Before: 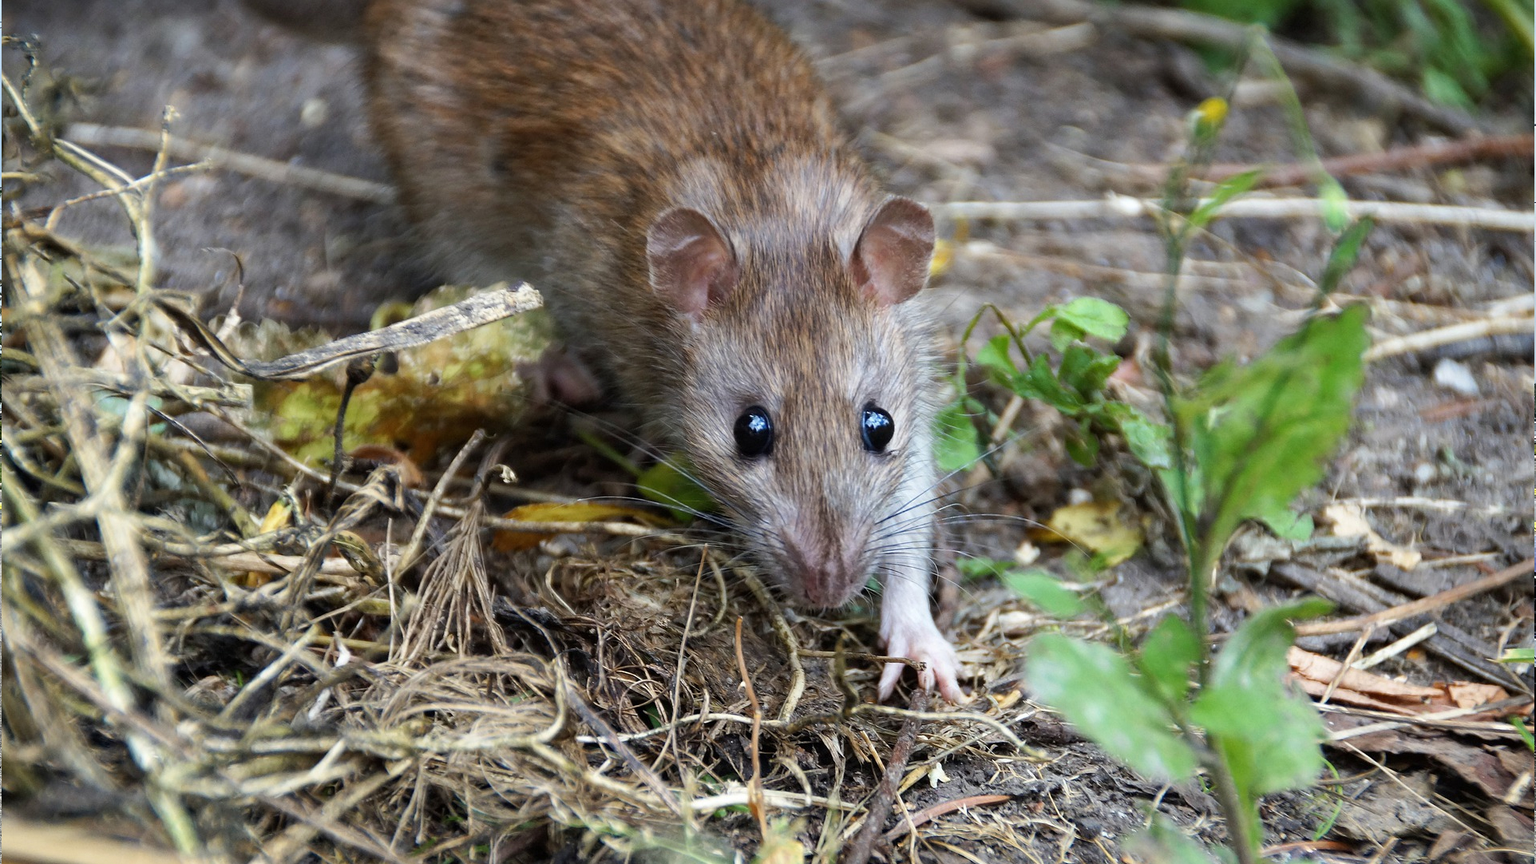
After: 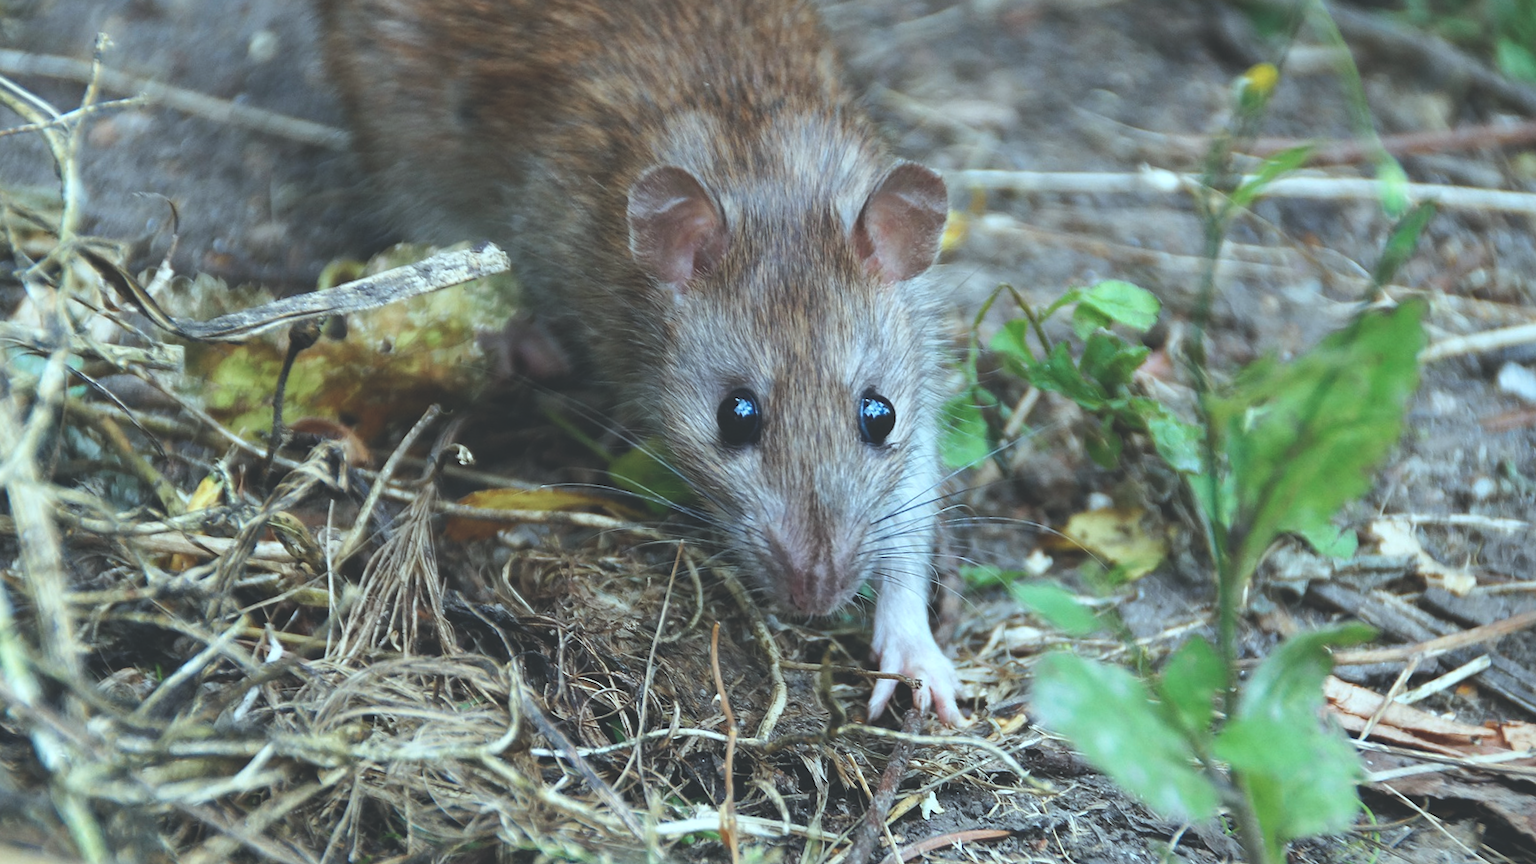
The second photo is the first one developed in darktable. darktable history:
crop and rotate: angle -1.94°, left 3.158%, top 3.926%, right 1.481%, bottom 0.67%
exposure: black level correction -0.029, compensate highlight preservation false
color correction: highlights a* -10.24, highlights b* -10.17
